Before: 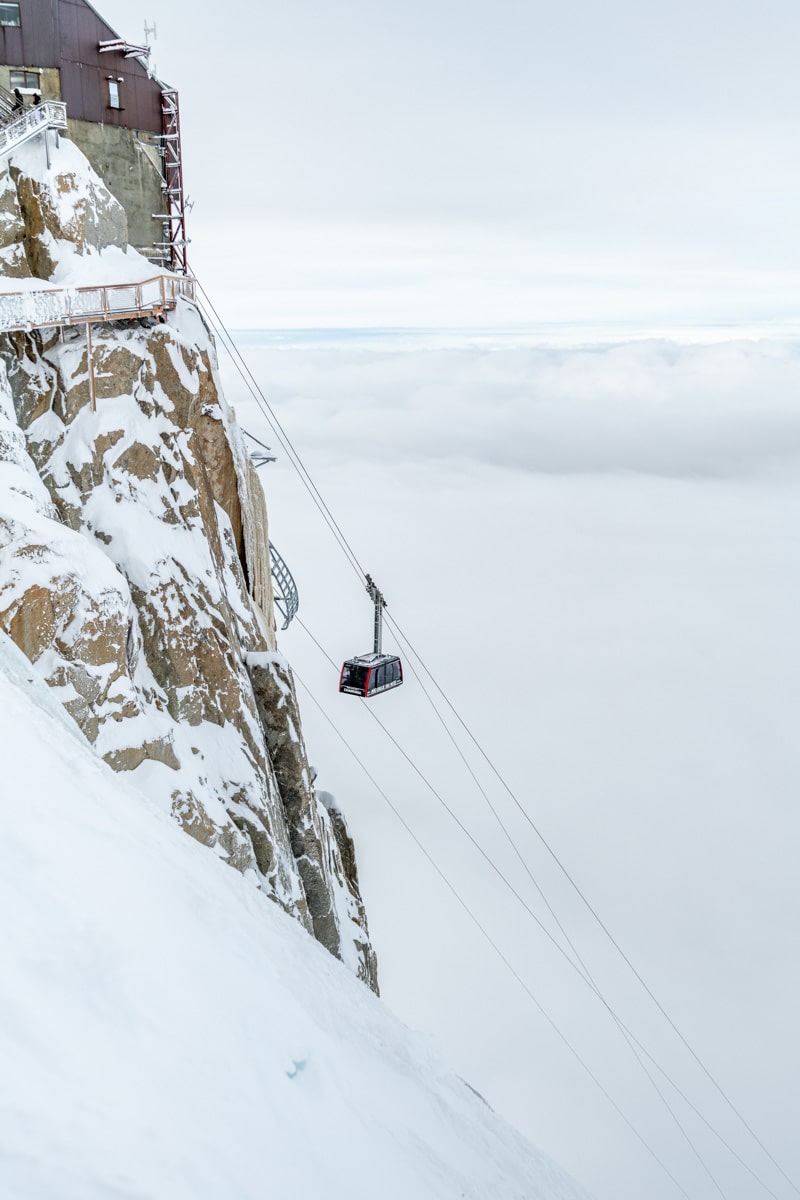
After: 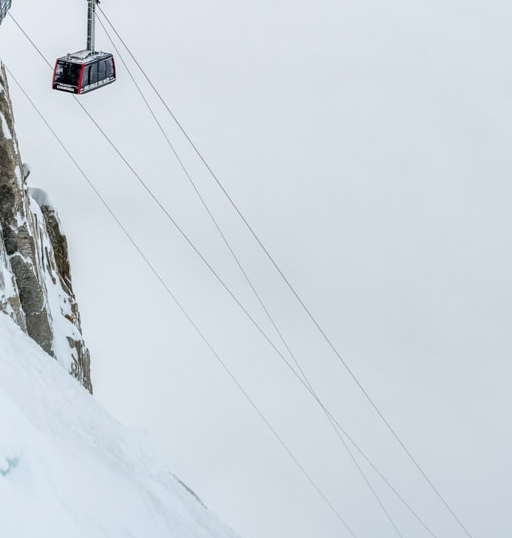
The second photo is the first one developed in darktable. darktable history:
crop and rotate: left 35.899%, top 50.271%, bottom 4.855%
